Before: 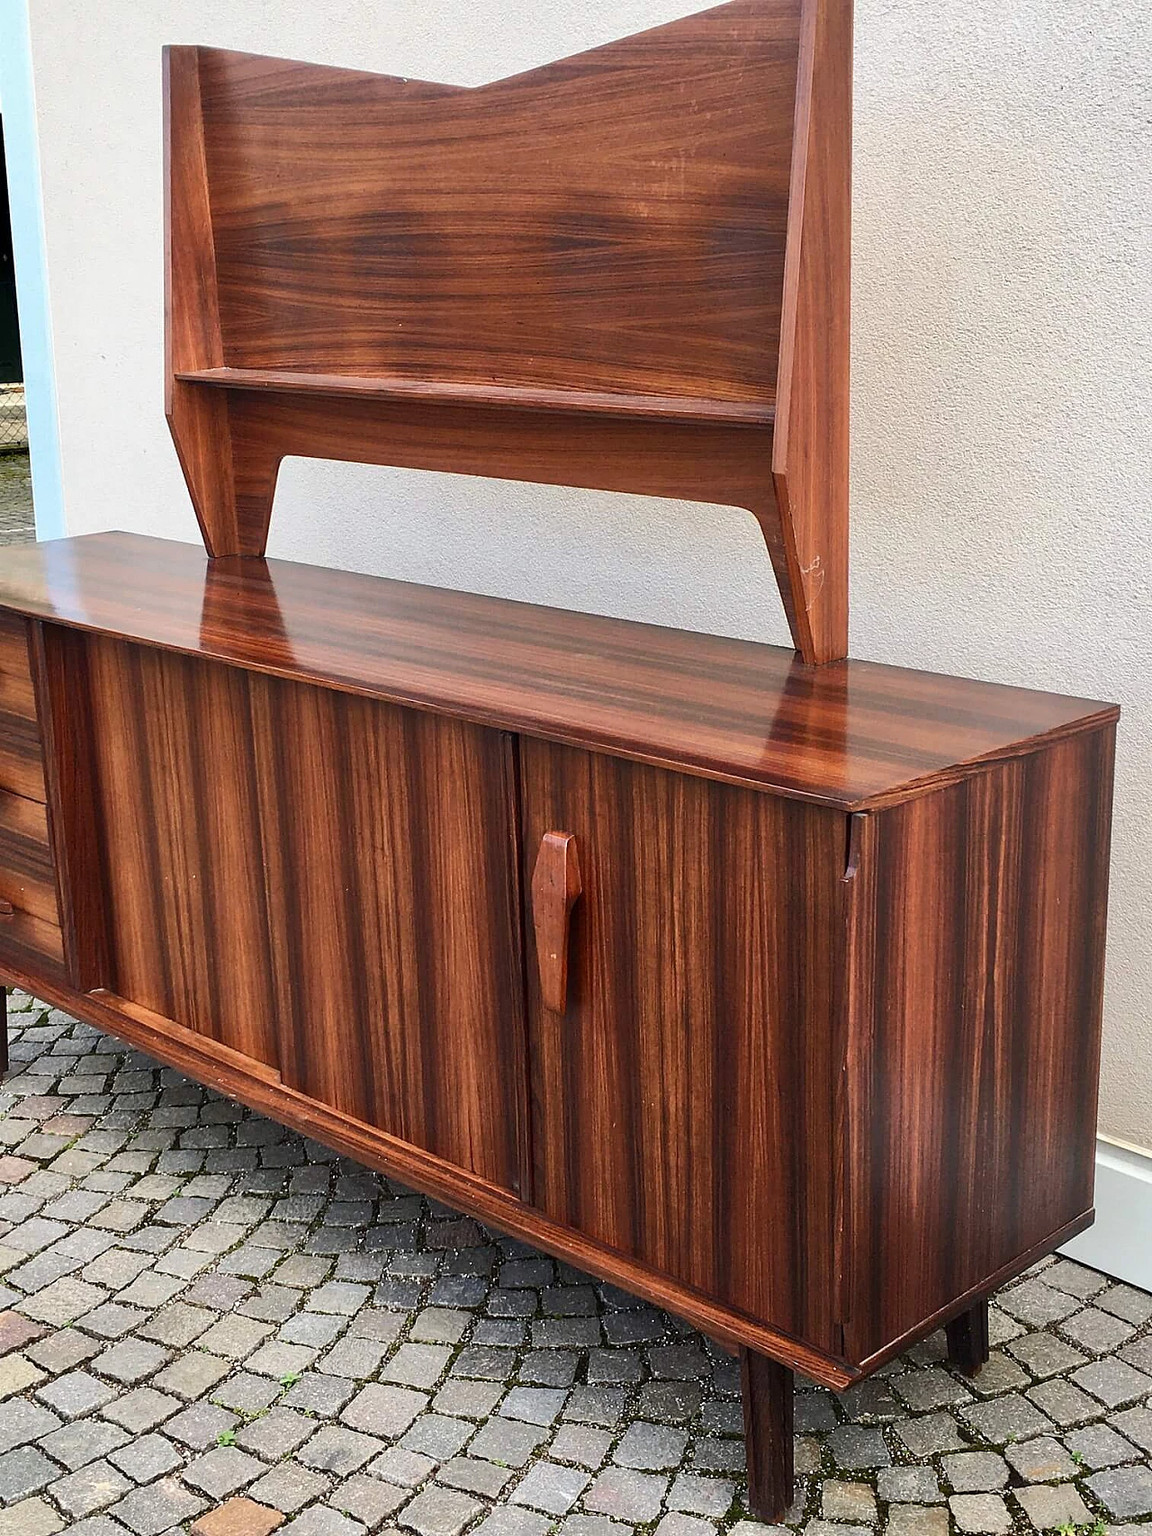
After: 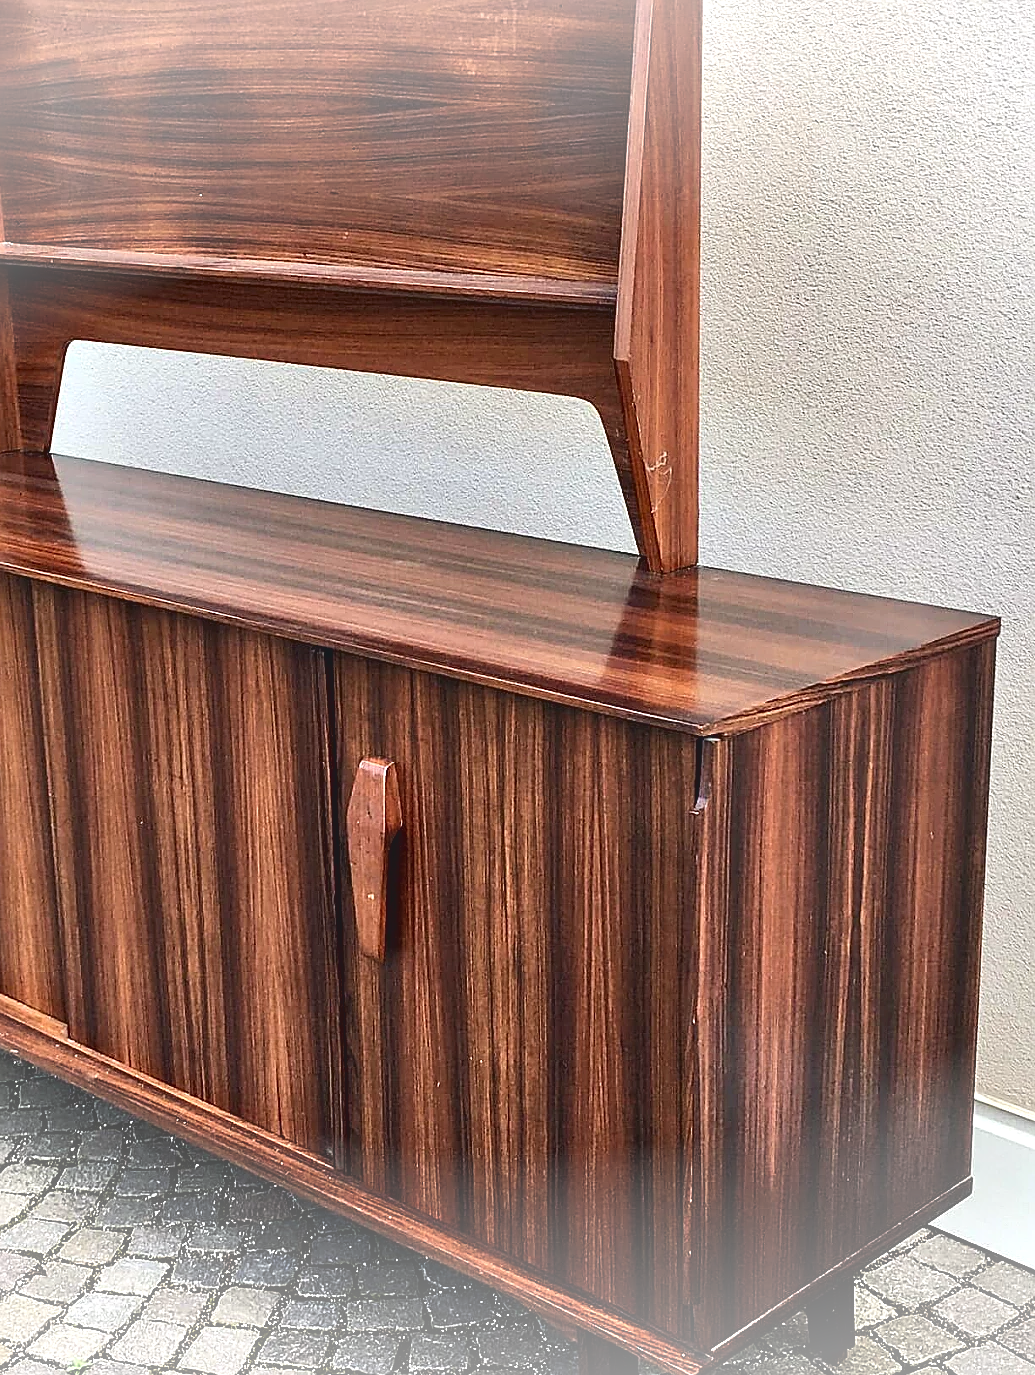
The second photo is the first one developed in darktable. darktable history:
contrast brightness saturation: contrast -0.15, brightness 0.052, saturation -0.124
contrast equalizer: y [[0.6 ×6], [0.55 ×6], [0 ×6], [0 ×6], [0 ×6]]
tone curve: curves: ch0 [(0, 0) (0.08, 0.069) (0.4, 0.391) (0.6, 0.609) (0.92, 0.93) (1, 1)], color space Lab, independent channels, preserve colors none
vignetting: fall-off start 100%, brightness 0.29, saturation -0.001, width/height ratio 1.325
sharpen: on, module defaults
crop: left 19.099%, top 9.764%, right 0%, bottom 9.683%
